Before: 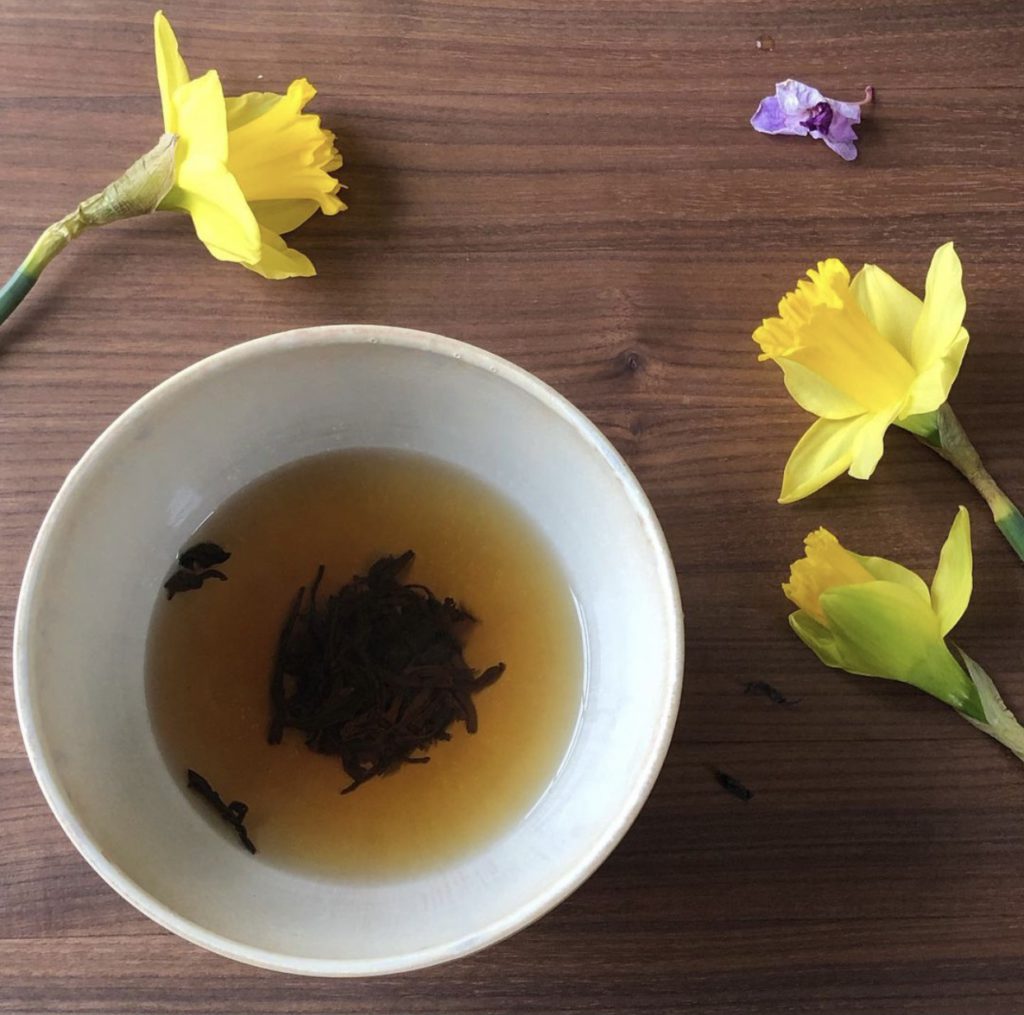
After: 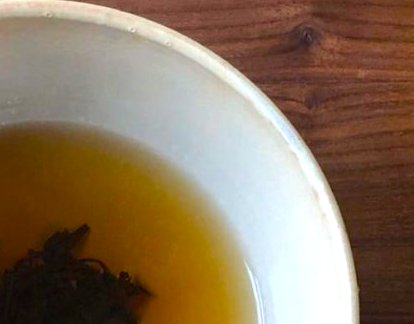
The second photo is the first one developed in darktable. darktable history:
color balance rgb: linear chroma grading › shadows 16%, perceptual saturation grading › global saturation 8%, perceptual saturation grading › shadows 4%, perceptual brilliance grading › global brilliance 2%, perceptual brilliance grading › highlights 8%, perceptual brilliance grading › shadows -4%, global vibrance 16%, saturation formula JzAzBz (2021)
crop: left 31.751%, top 32.172%, right 27.8%, bottom 35.83%
